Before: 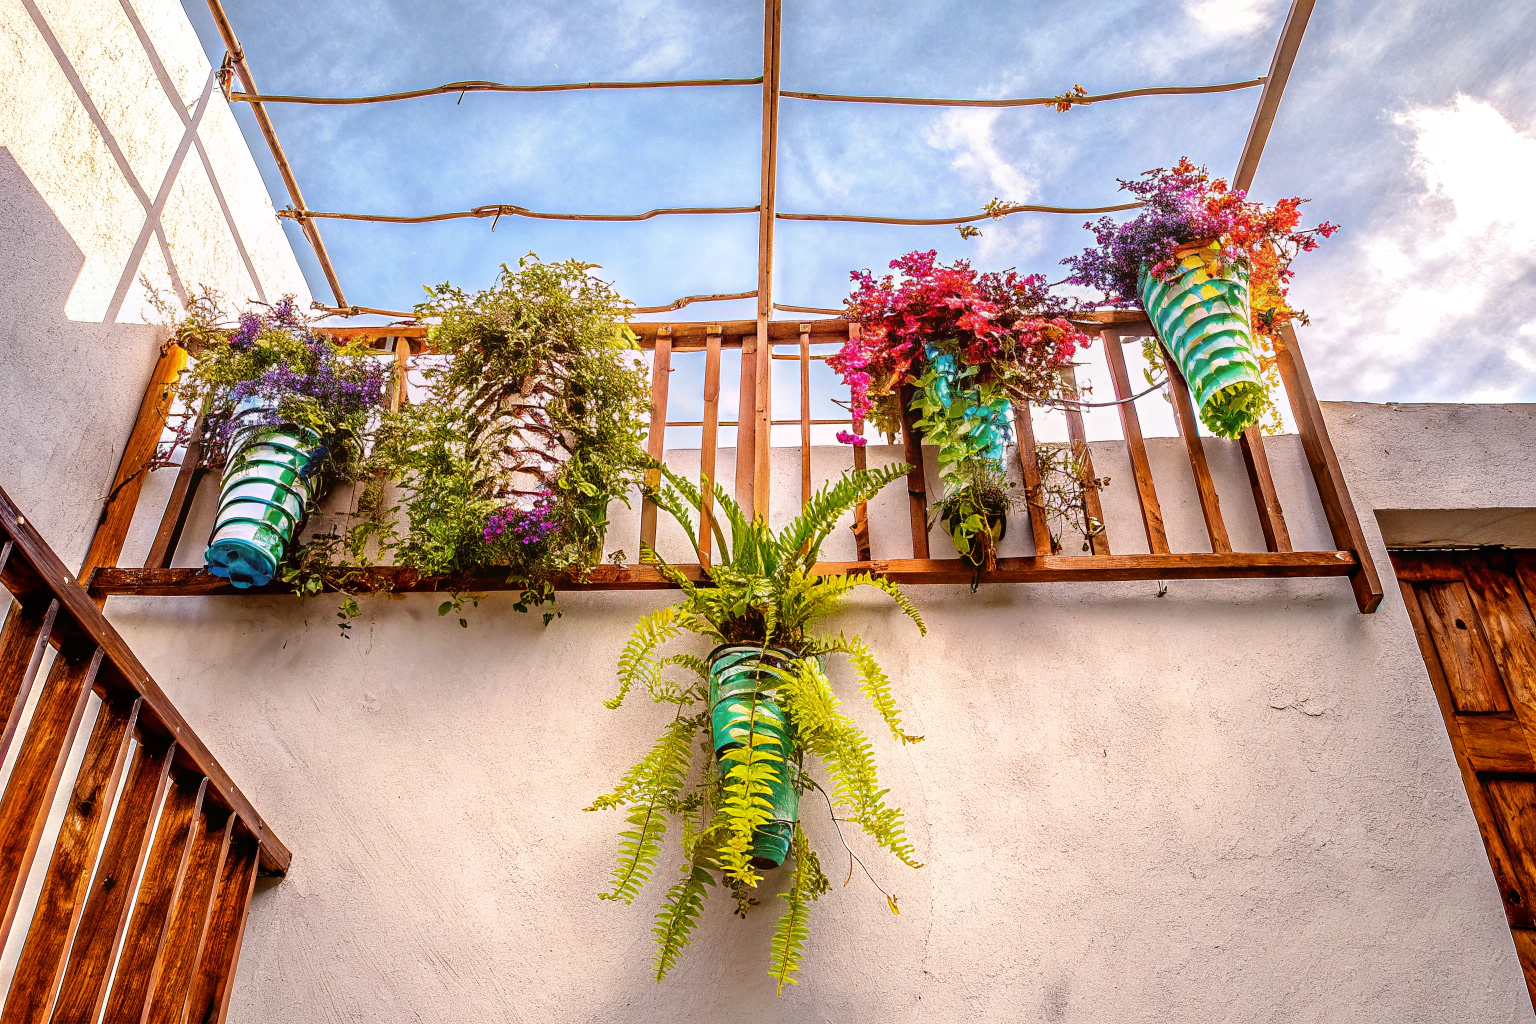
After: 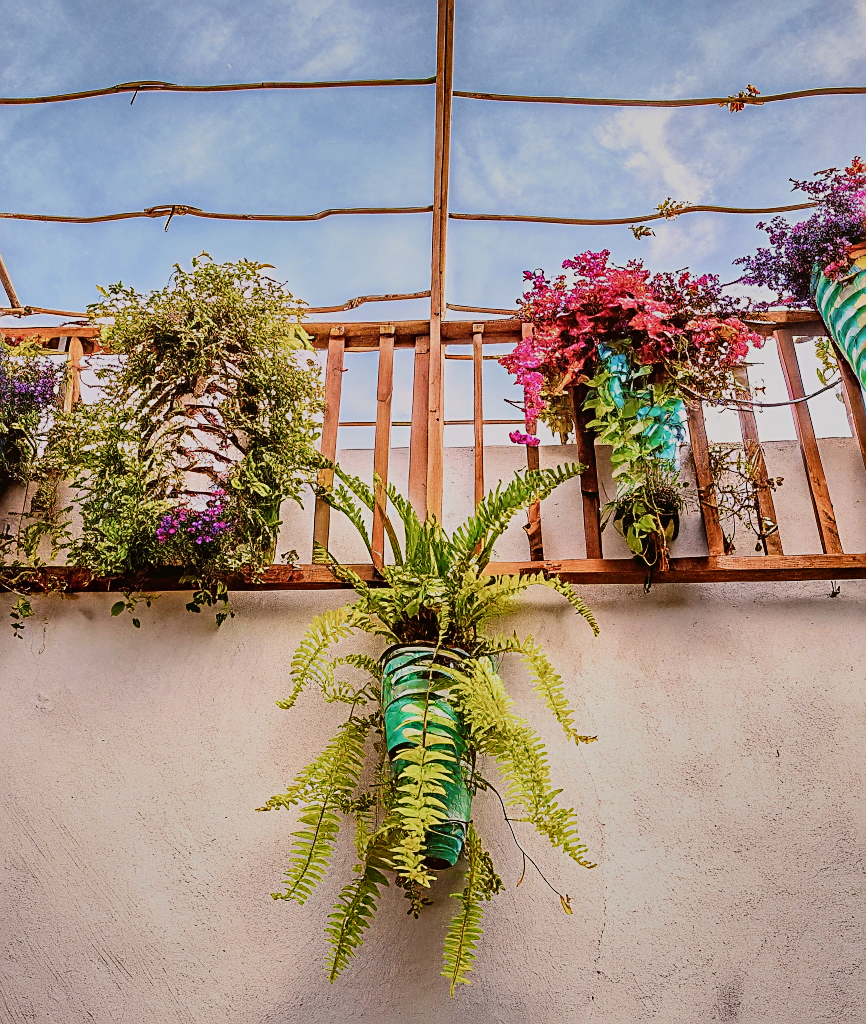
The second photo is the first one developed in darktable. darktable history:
sharpen: on, module defaults
shadows and highlights: radius 118.49, shadows 42.02, highlights -62.38, soften with gaussian
filmic rgb: black relative exposure -16 EV, white relative exposure 5.25 EV, threshold 5.98 EV, hardness 5.89, contrast 1.247, color science v5 (2021), contrast in shadows safe, contrast in highlights safe, enable highlight reconstruction true
crop: left 21.304%, right 22.264%
